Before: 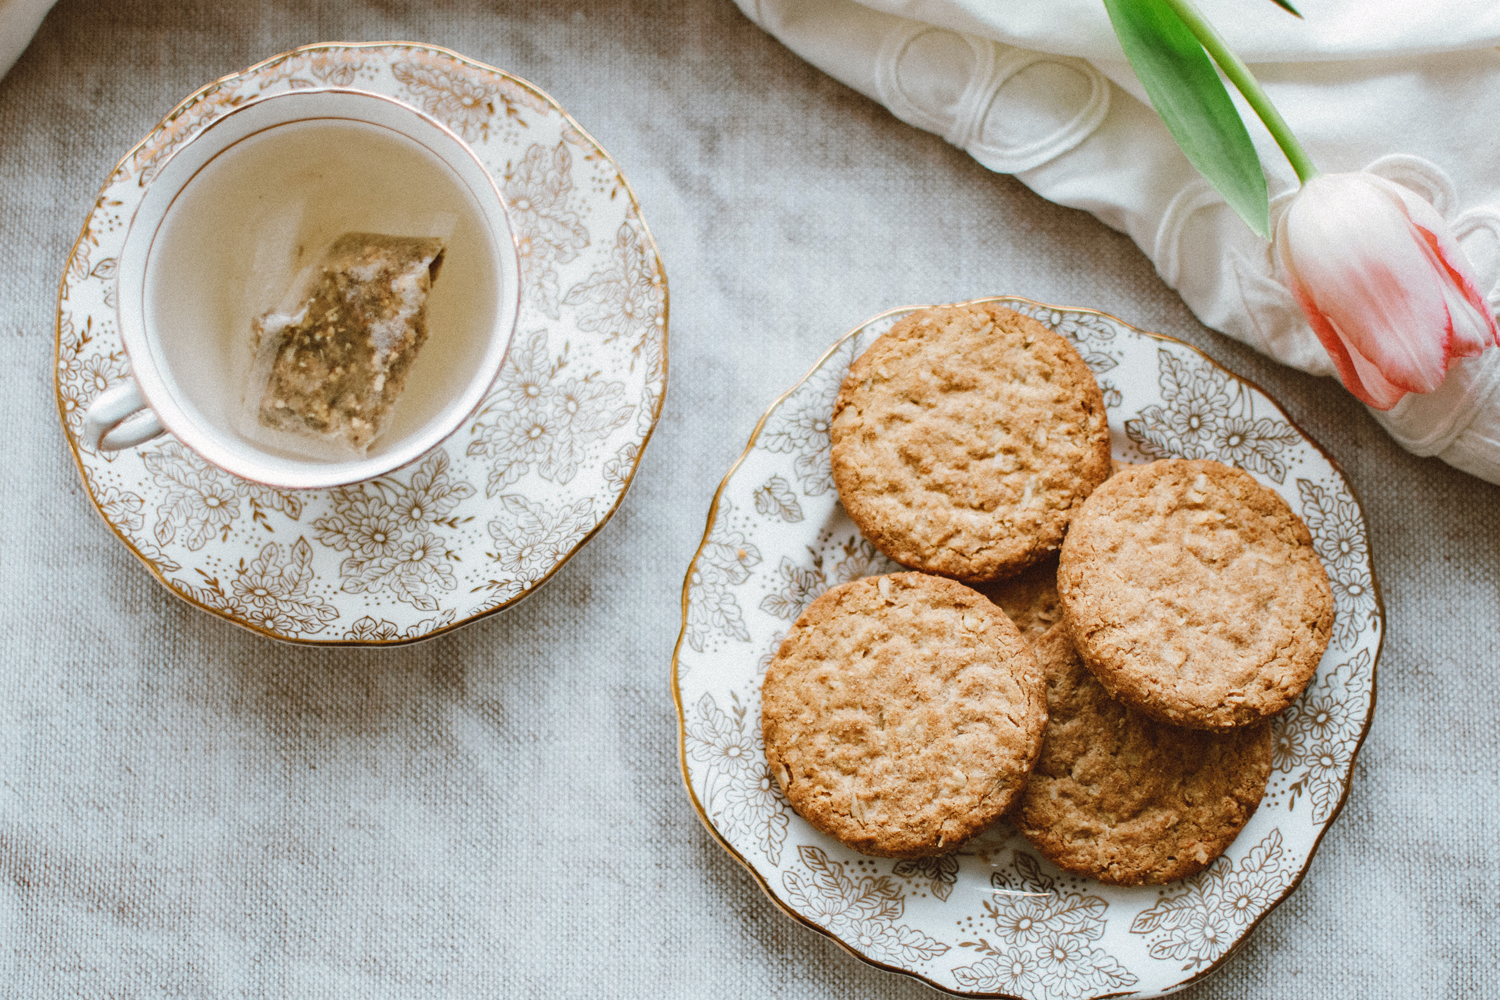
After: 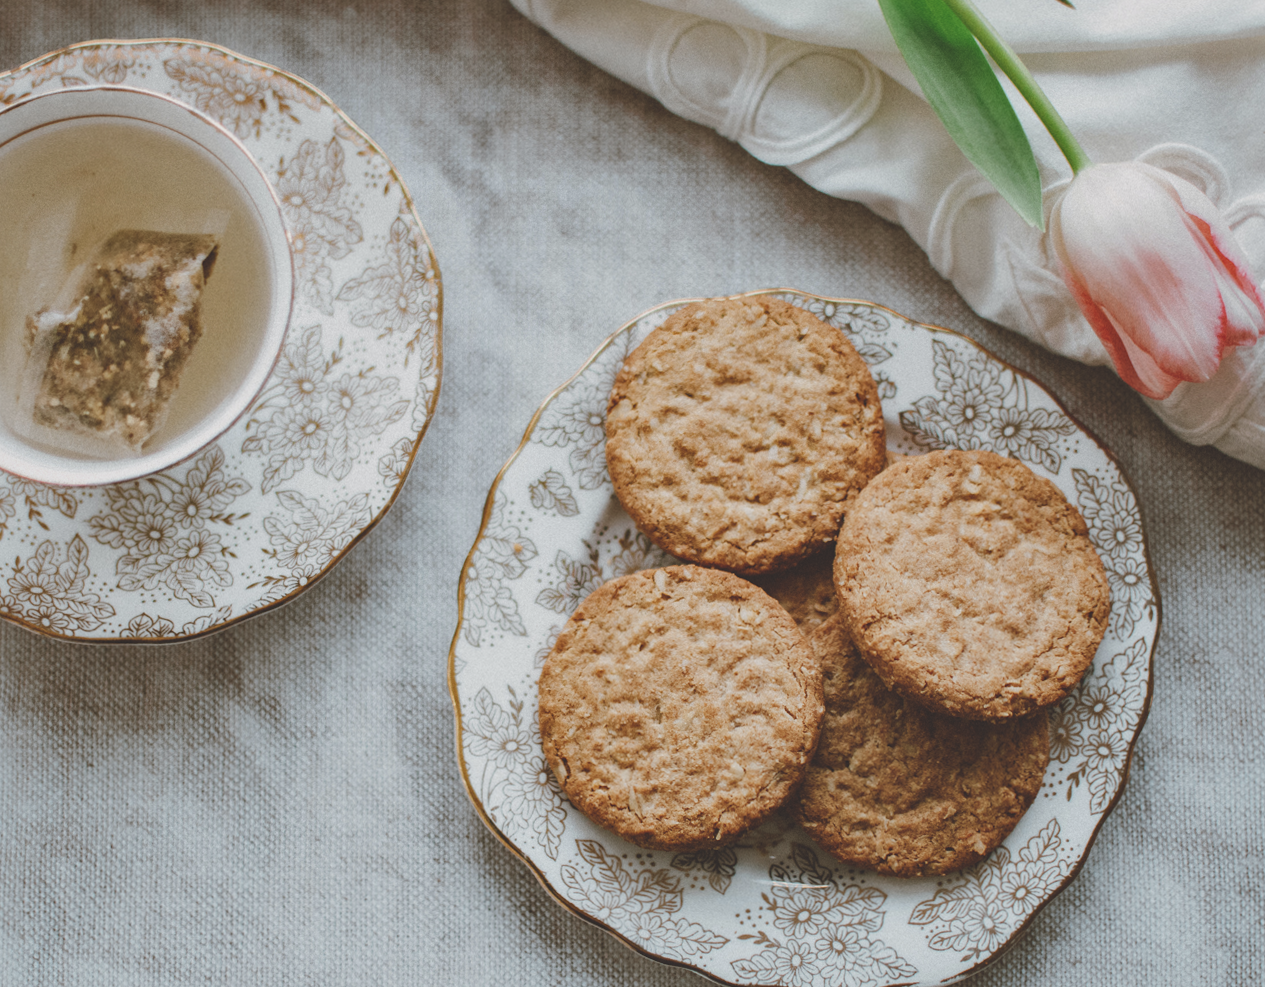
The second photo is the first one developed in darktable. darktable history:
rotate and perspective: rotation -0.45°, automatic cropping original format, crop left 0.008, crop right 0.992, crop top 0.012, crop bottom 0.988
local contrast: mode bilateral grid, contrast 20, coarseness 50, detail 120%, midtone range 0.2
exposure: black level correction -0.036, exposure -0.497 EV, compensate highlight preservation false
crop and rotate: left 14.584%
